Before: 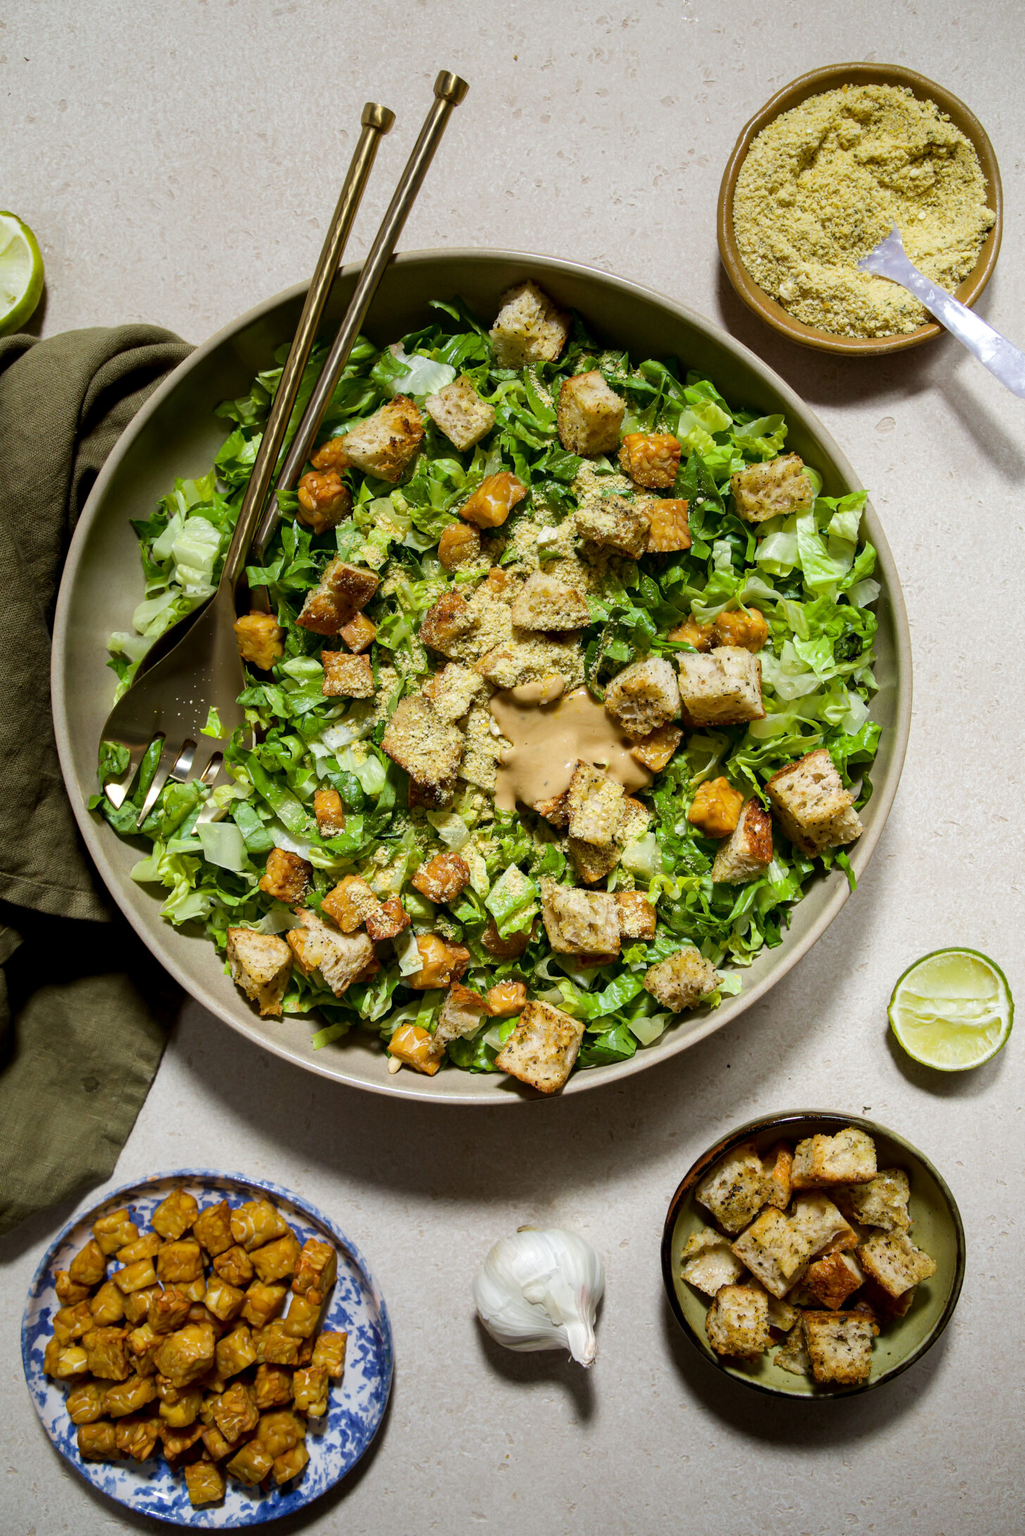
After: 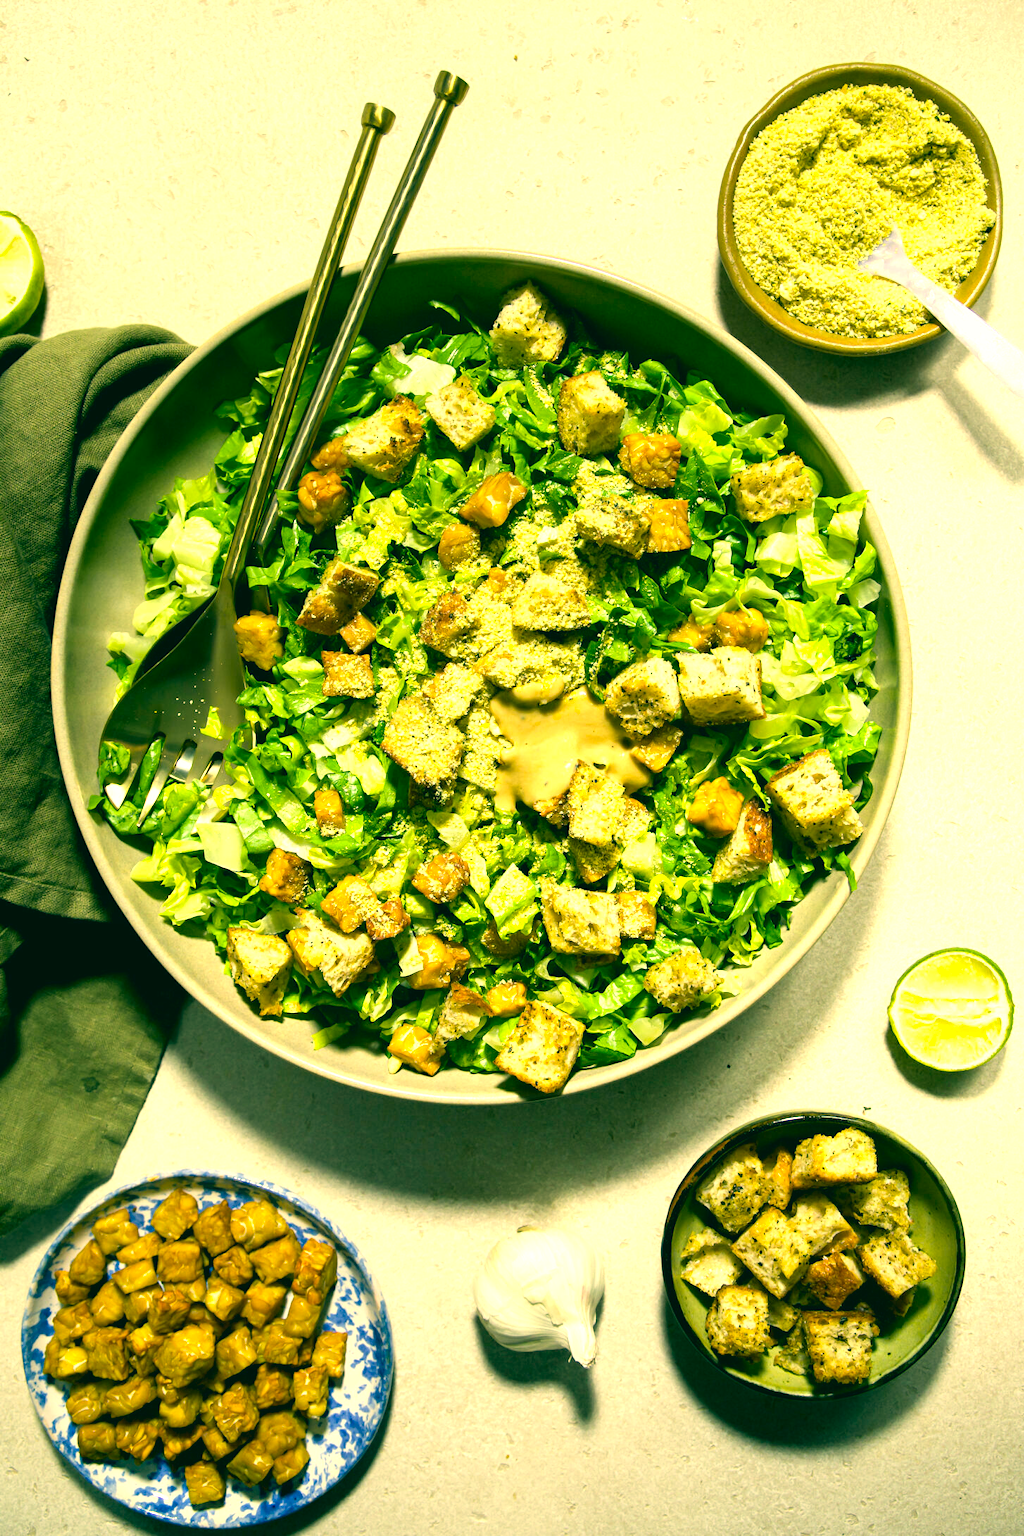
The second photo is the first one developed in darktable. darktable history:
color correction: highlights a* 1.83, highlights b* 34.02, shadows a* -36.68, shadows b* -5.48
exposure: exposure 1 EV, compensate highlight preservation false
